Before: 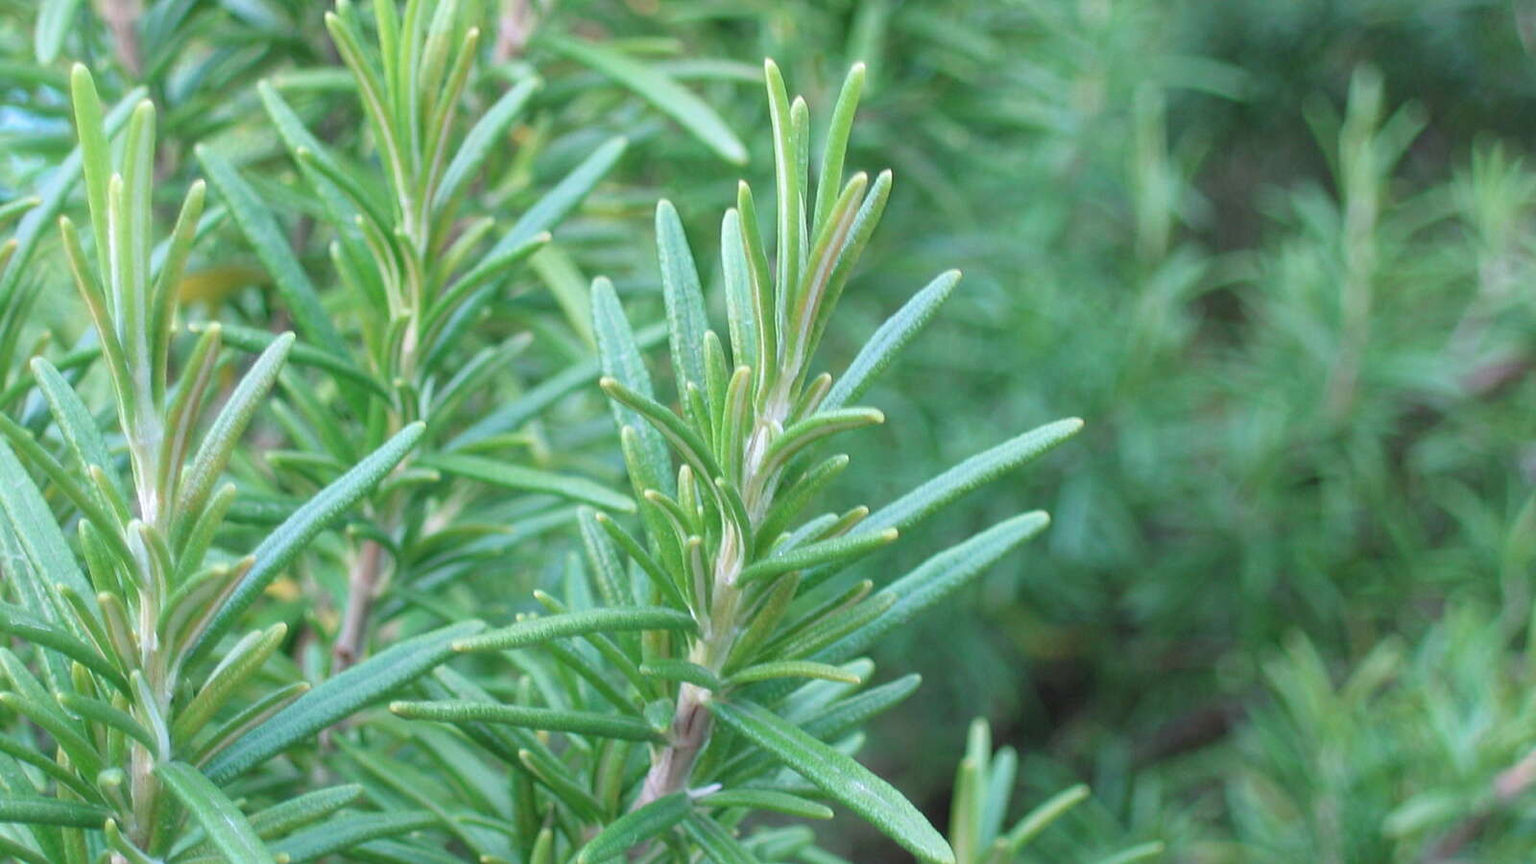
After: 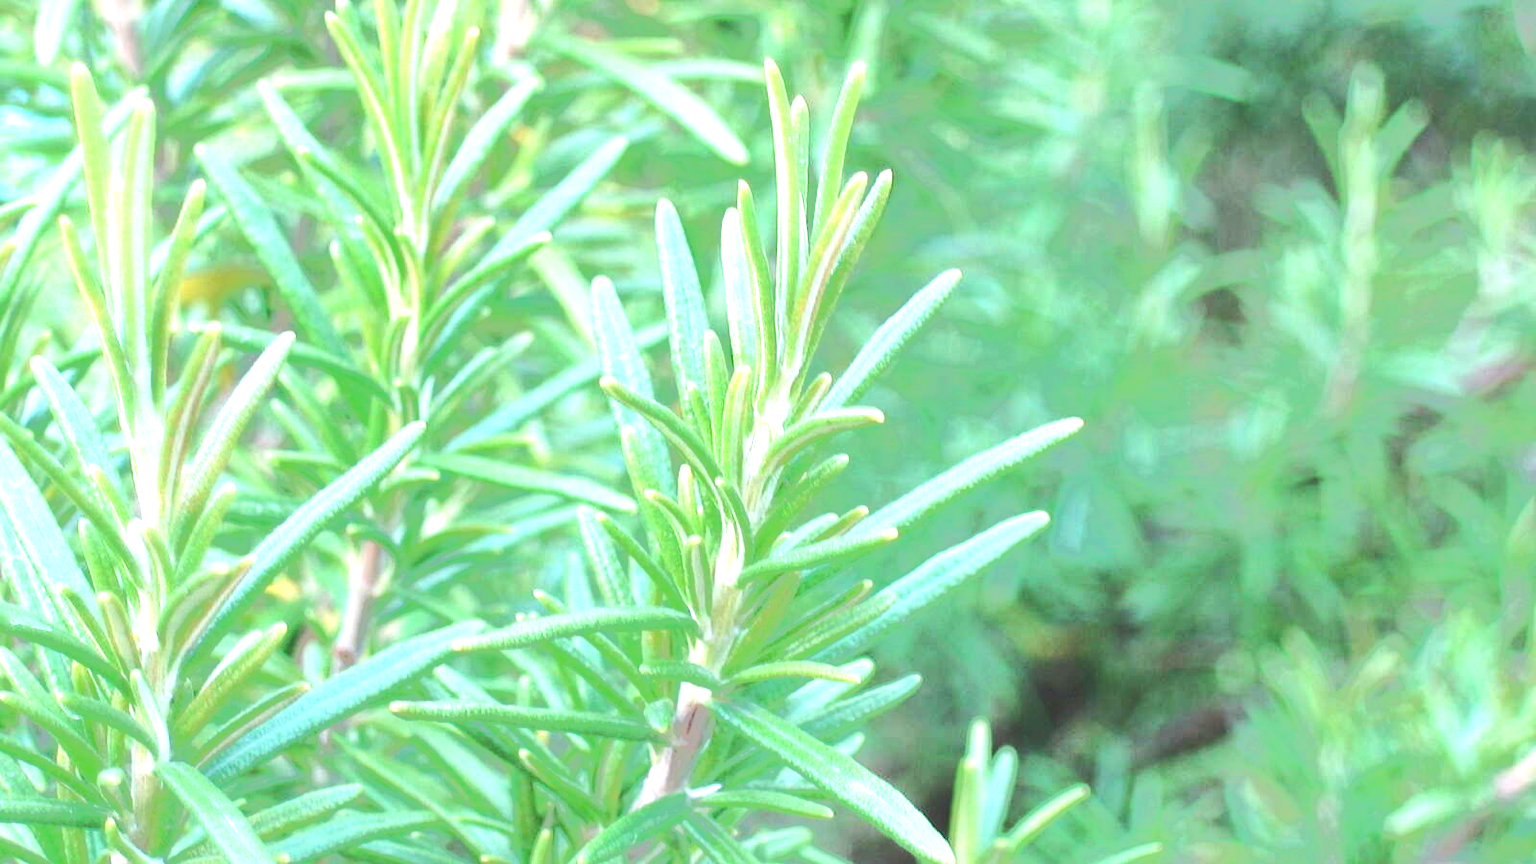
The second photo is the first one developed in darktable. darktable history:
tone equalizer: -7 EV -0.626 EV, -6 EV 1.03 EV, -5 EV -0.482 EV, -4 EV 0.391 EV, -3 EV 0.443 EV, -2 EV 0.147 EV, -1 EV -0.125 EV, +0 EV -0.404 EV, smoothing diameter 24.91%, edges refinement/feathering 9.67, preserve details guided filter
exposure: black level correction 0, exposure 1.602 EV, compensate highlight preservation false
levels: levels [0, 0.492, 0.984]
